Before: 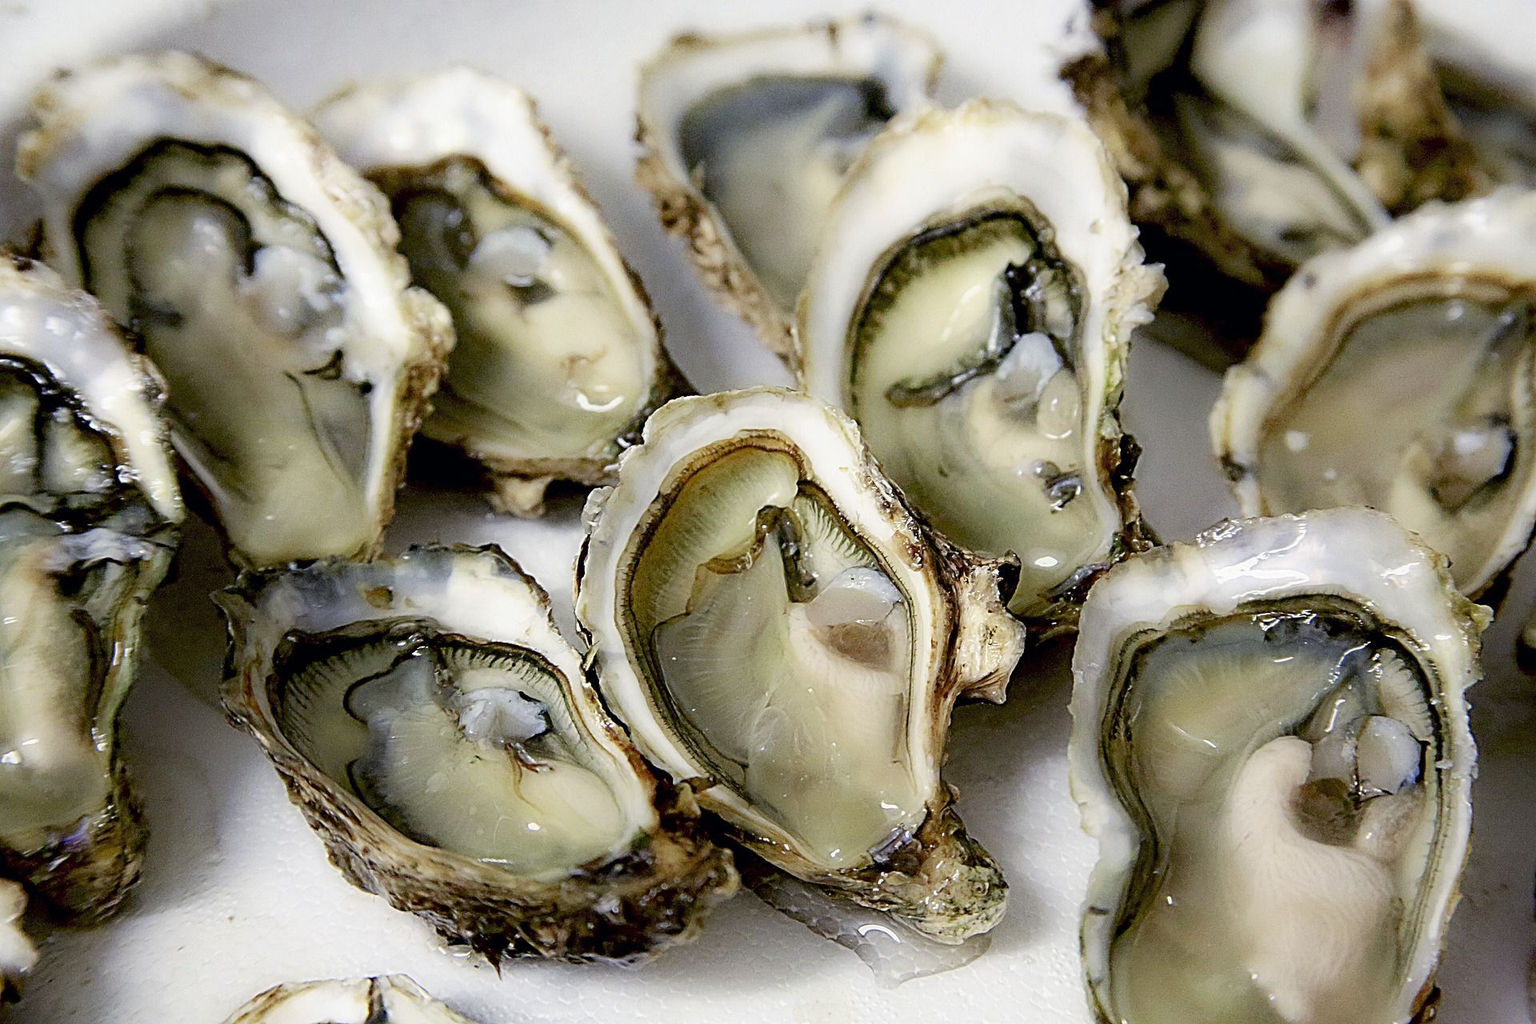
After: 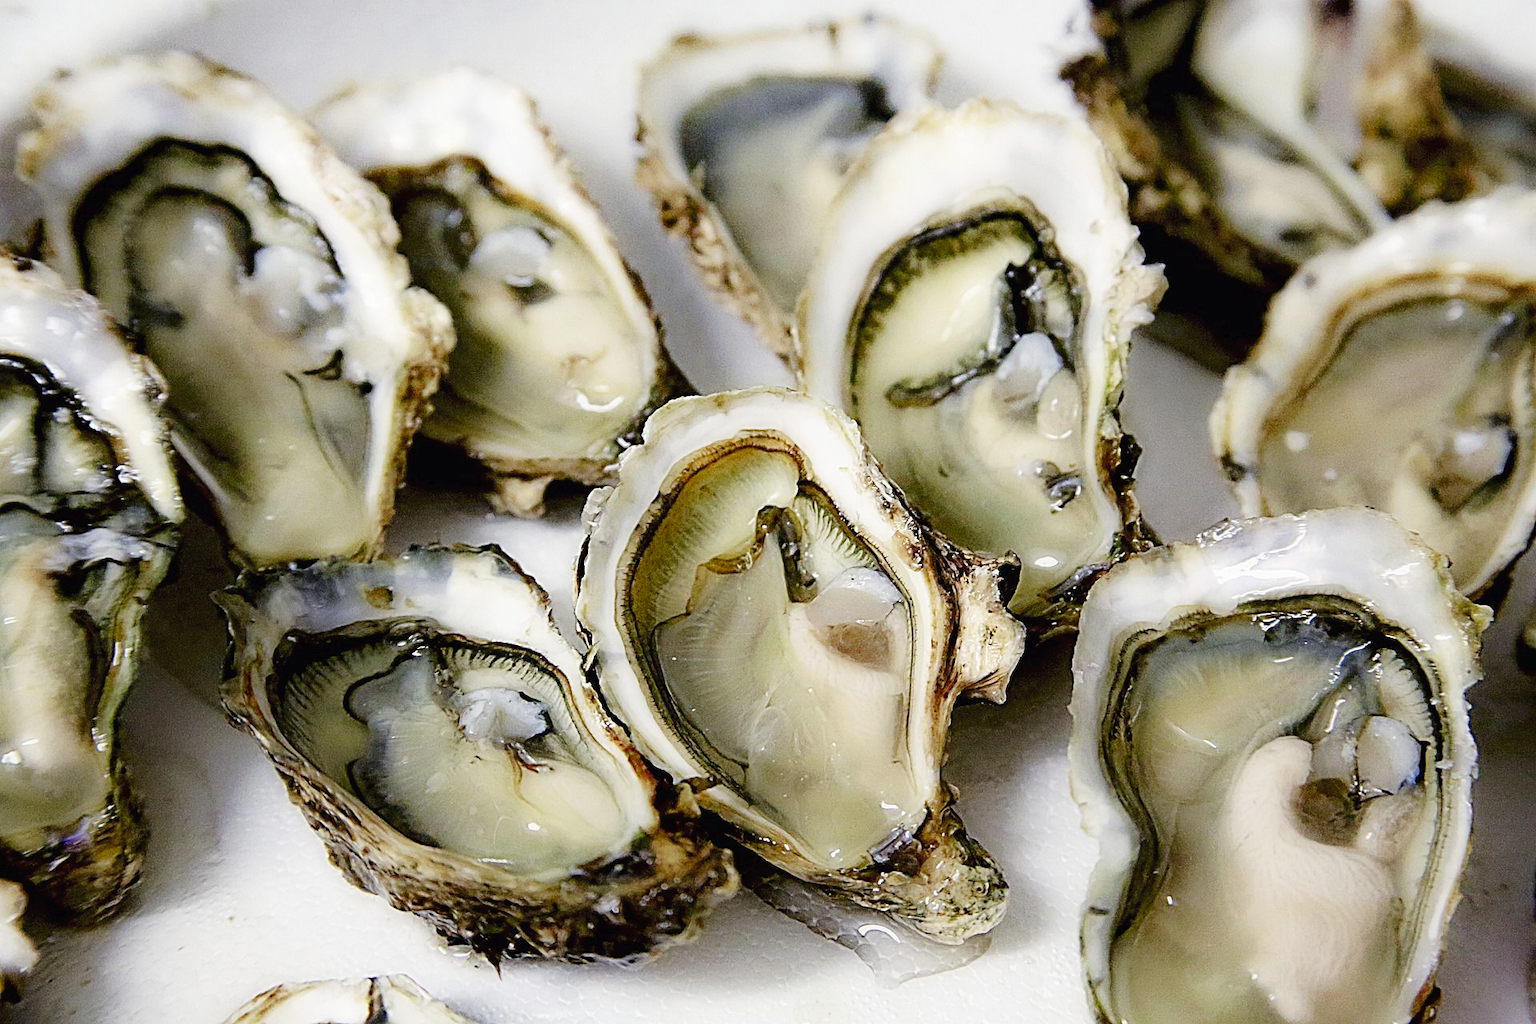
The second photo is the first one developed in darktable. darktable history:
tone curve: curves: ch0 [(0, 0) (0.003, 0.015) (0.011, 0.019) (0.025, 0.026) (0.044, 0.041) (0.069, 0.057) (0.1, 0.085) (0.136, 0.116) (0.177, 0.158) (0.224, 0.215) (0.277, 0.286) (0.335, 0.367) (0.399, 0.452) (0.468, 0.534) (0.543, 0.612) (0.623, 0.698) (0.709, 0.775) (0.801, 0.858) (0.898, 0.928) (1, 1)], preserve colors none
